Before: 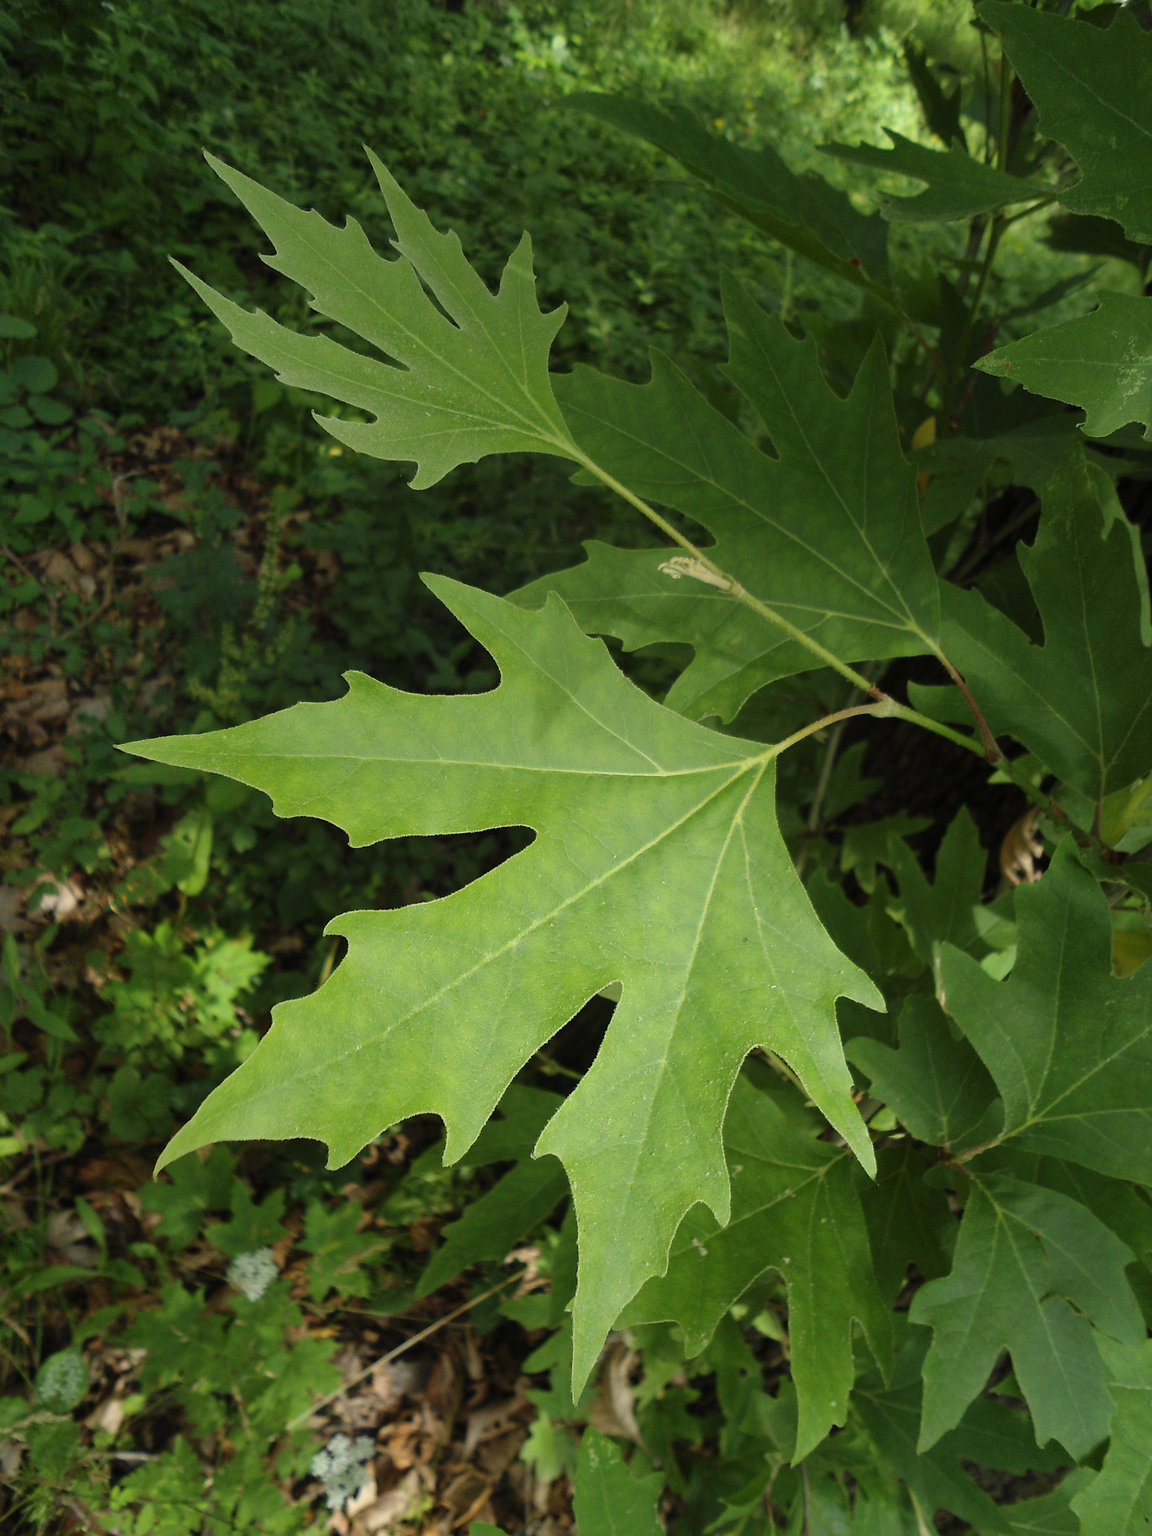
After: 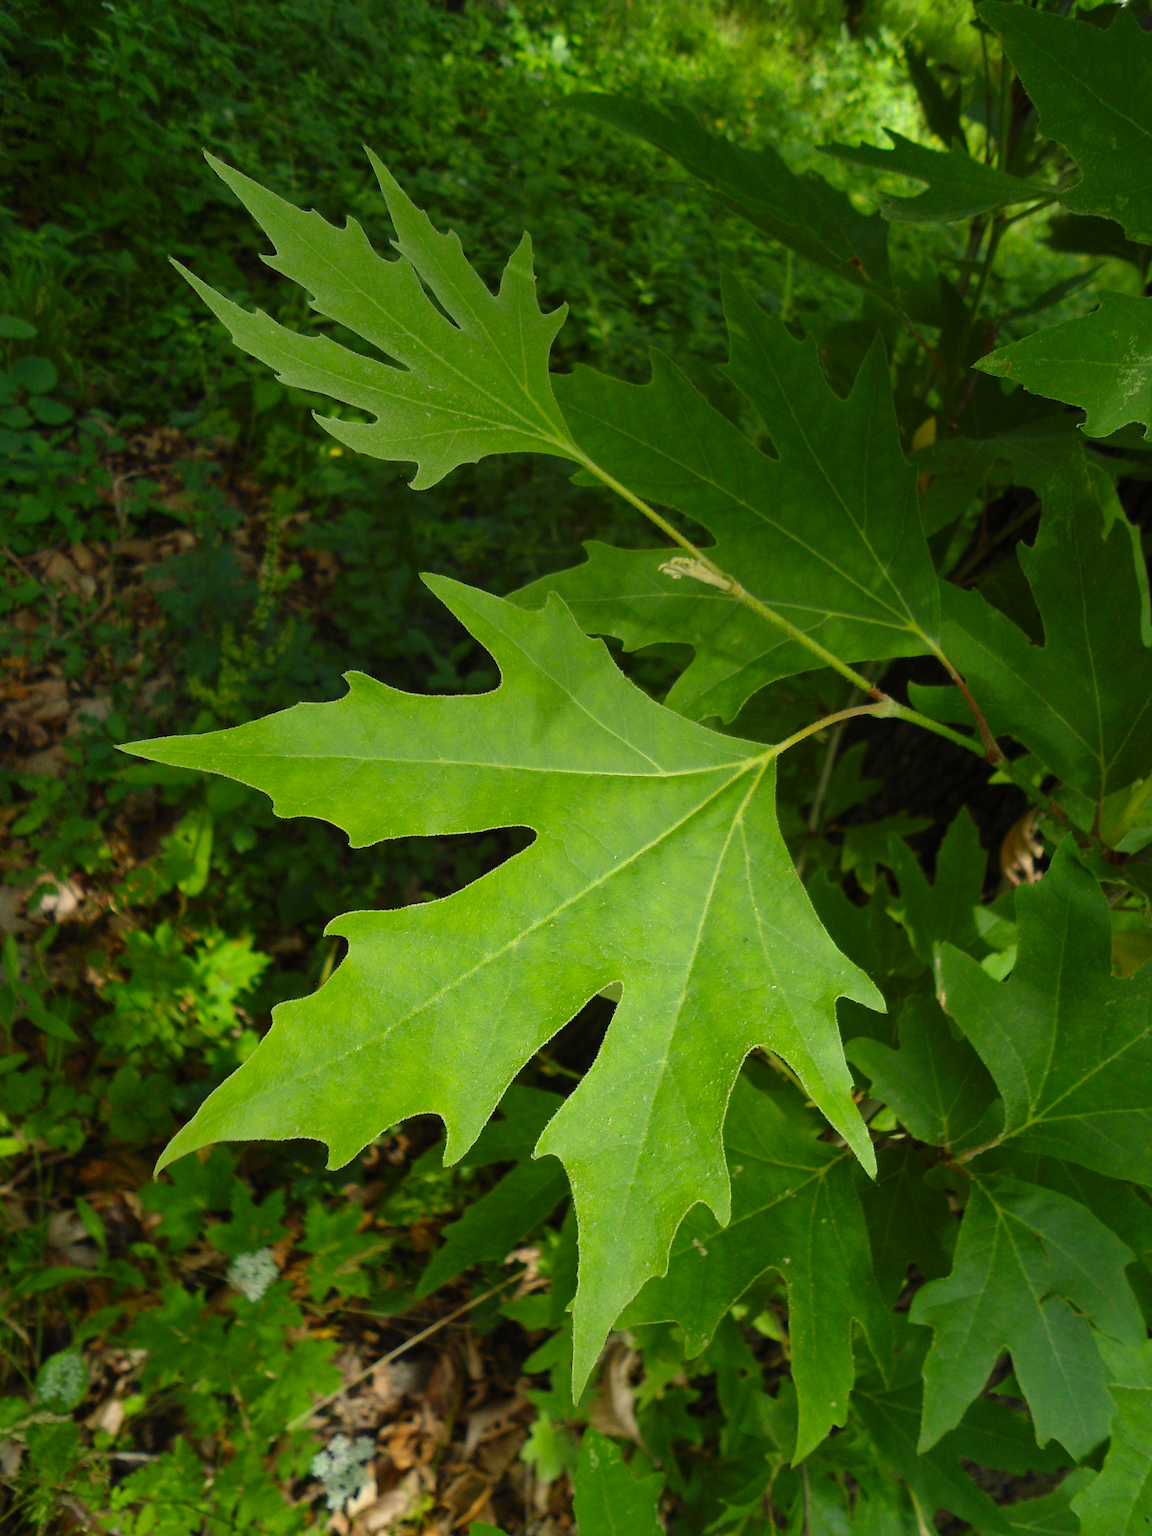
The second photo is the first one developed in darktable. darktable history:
contrast brightness saturation: brightness -0.016, saturation 0.352
